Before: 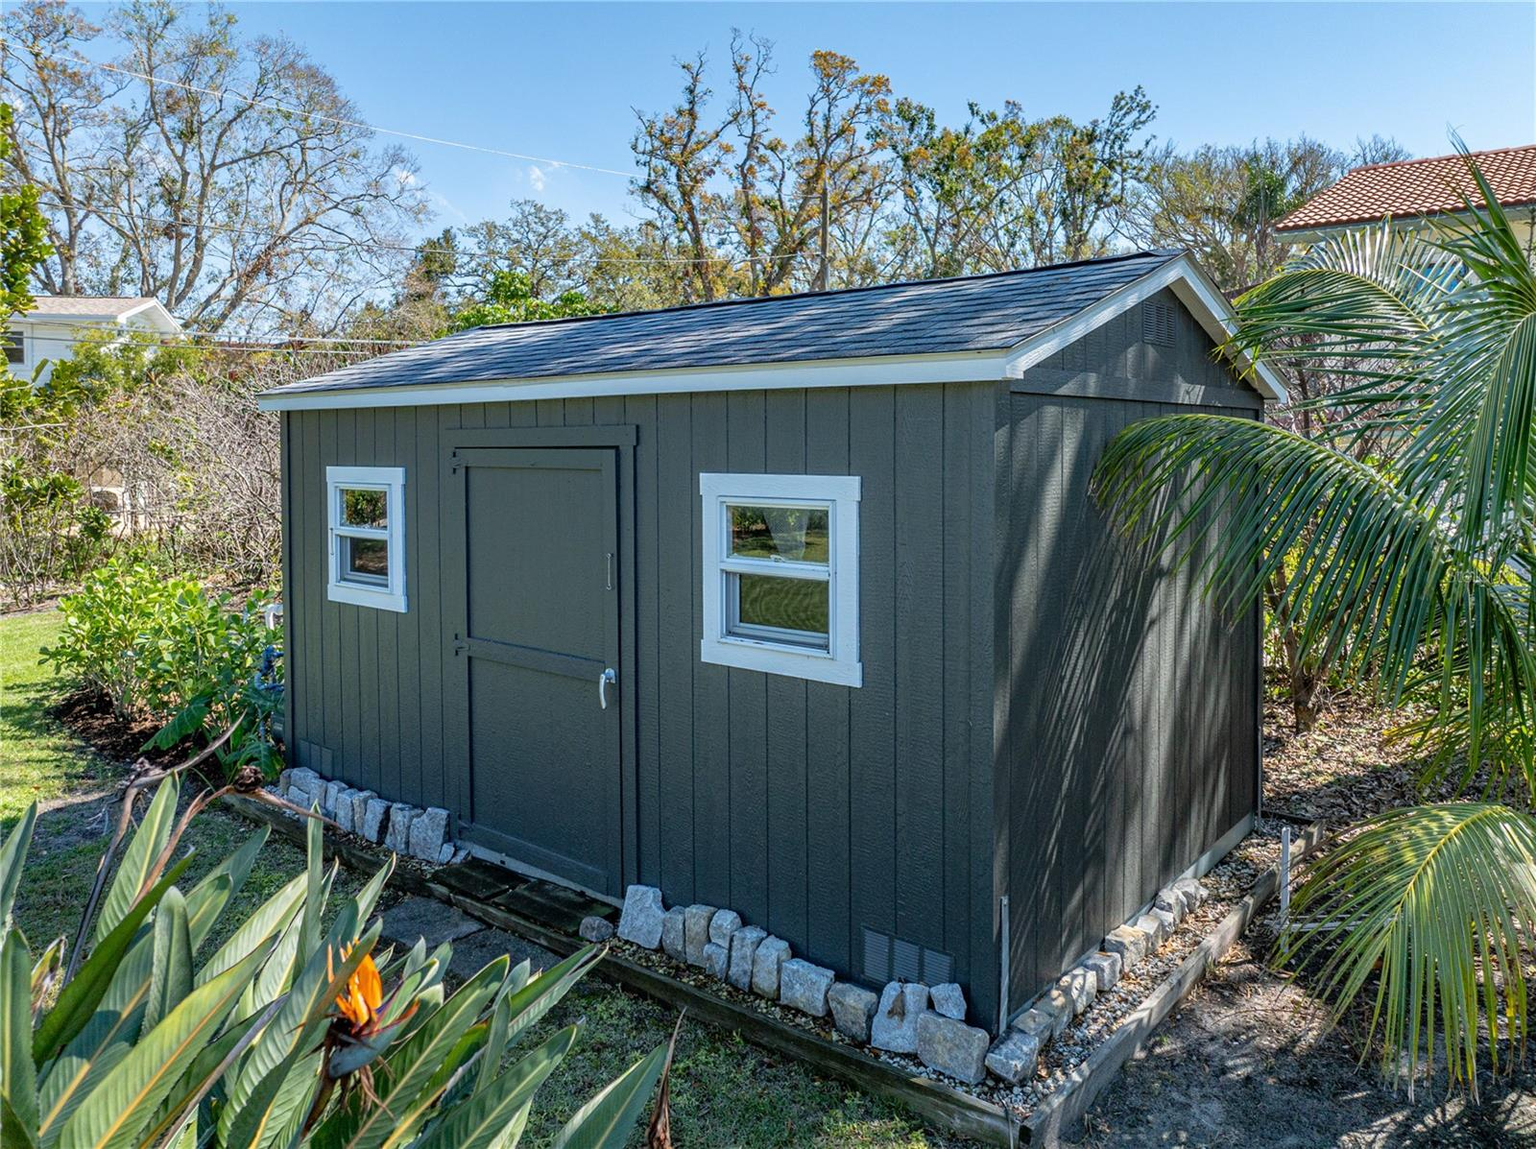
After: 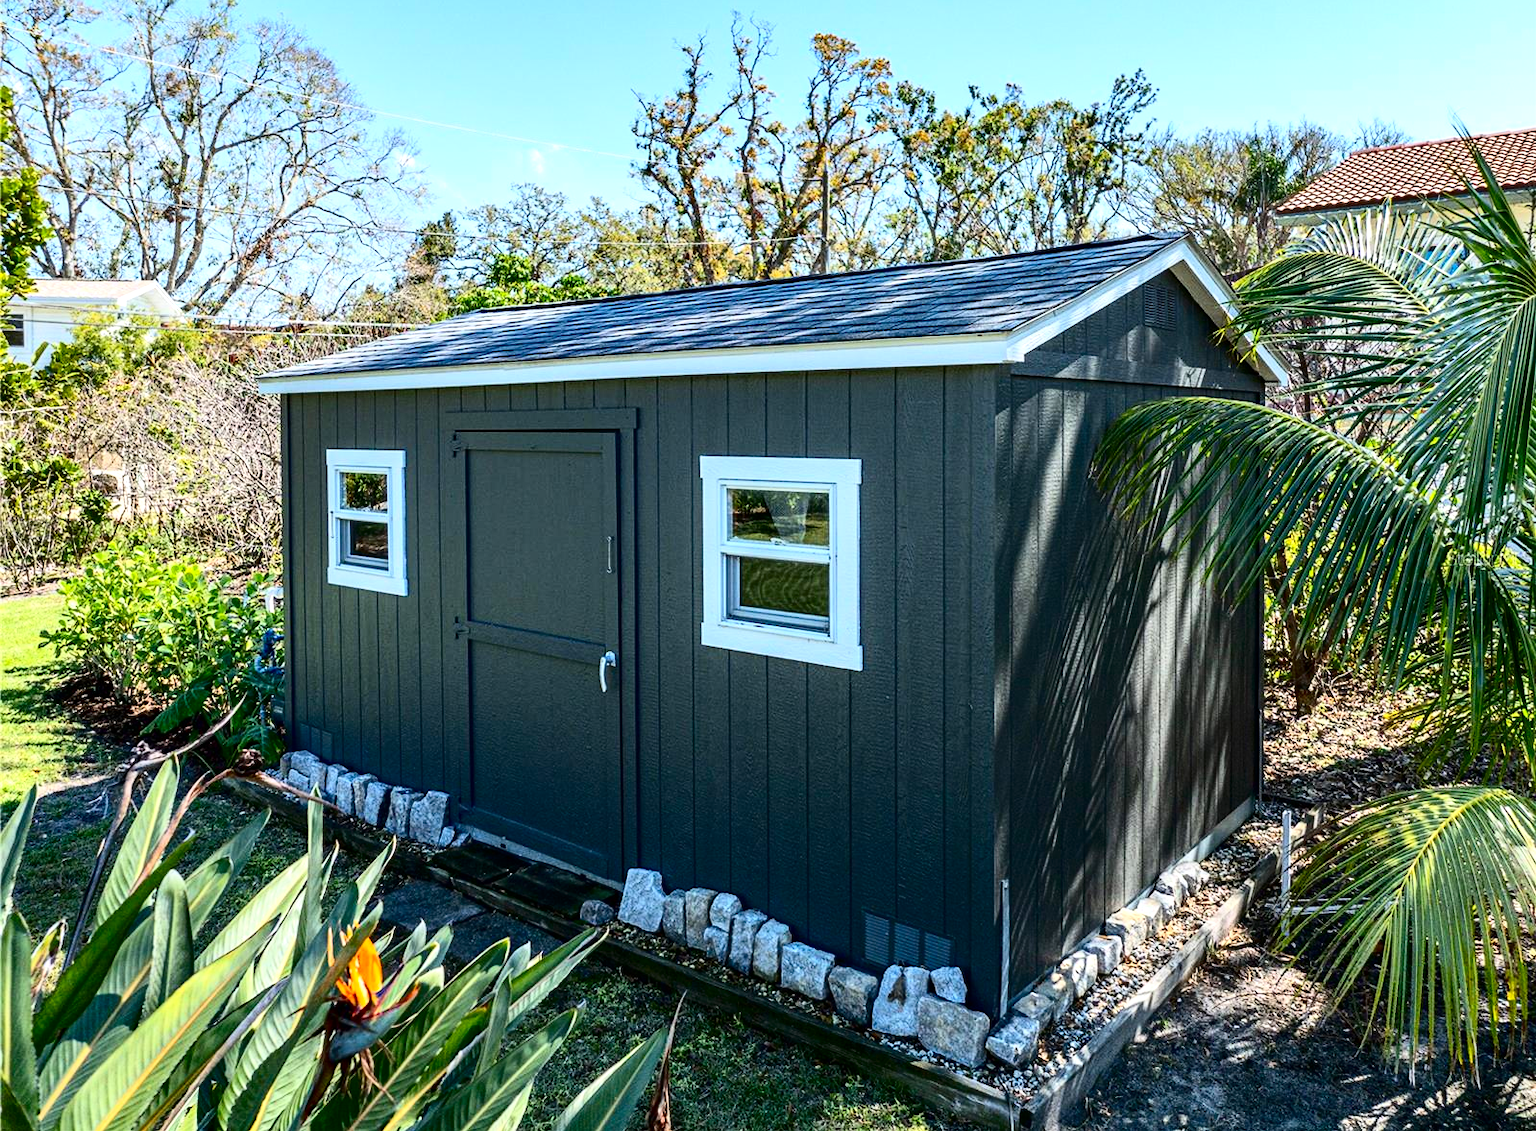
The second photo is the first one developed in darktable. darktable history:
crop: top 1.556%, right 0.036%
exposure: black level correction 0, exposure 0.498 EV, compensate exposure bias true, compensate highlight preservation false
contrast brightness saturation: contrast 0.305, brightness -0.074, saturation 0.166
